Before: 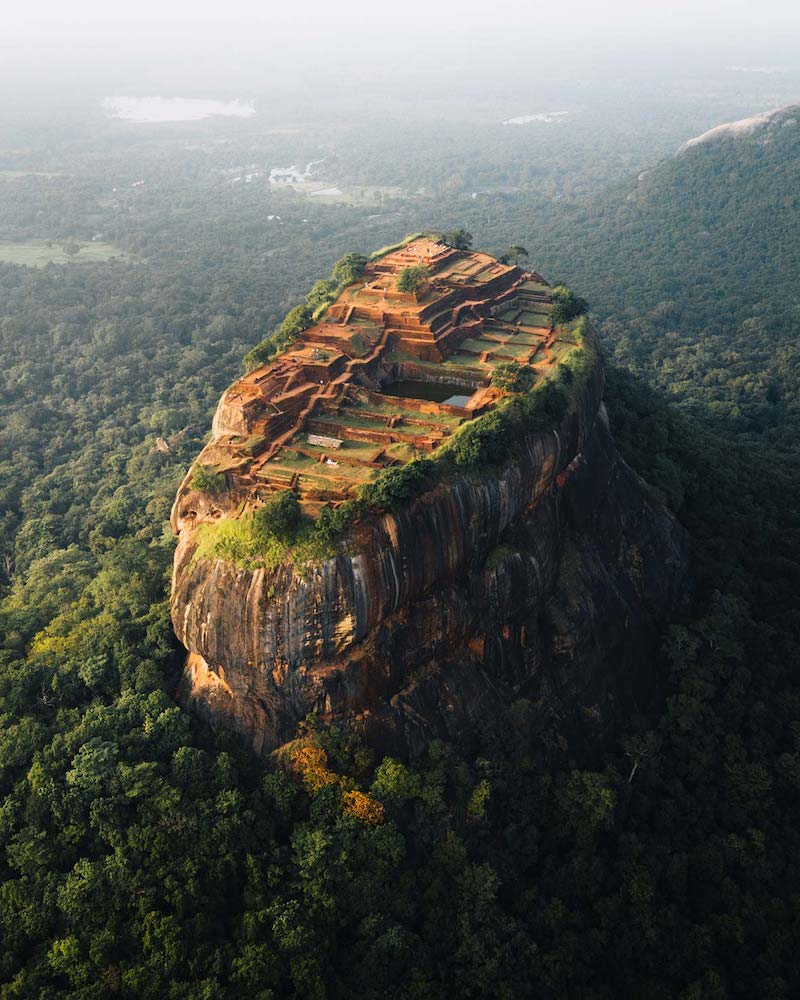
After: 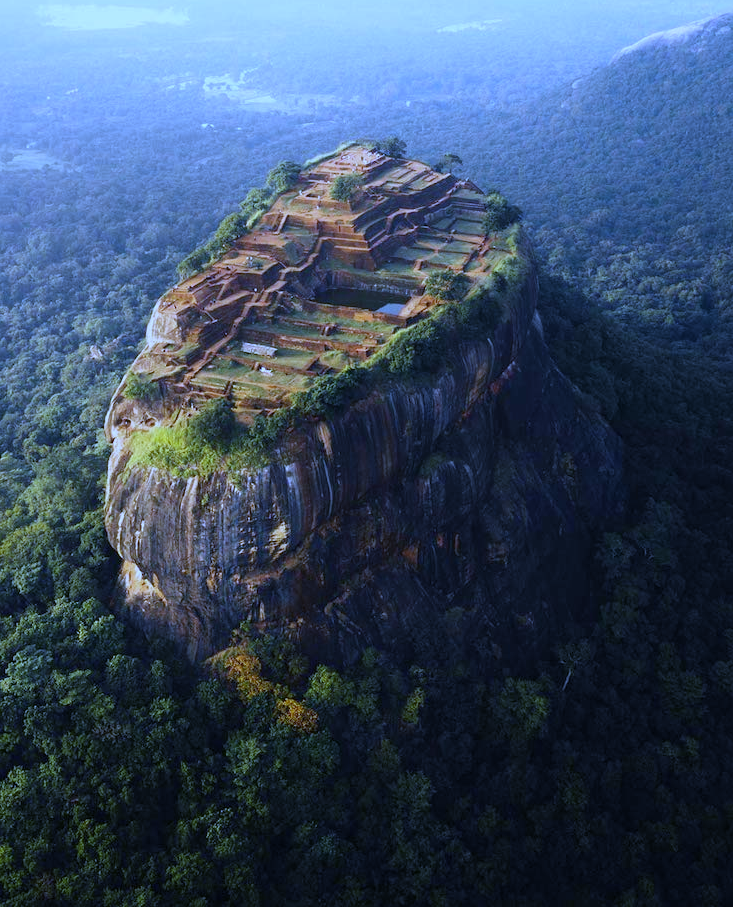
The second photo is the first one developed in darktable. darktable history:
crop and rotate: left 8.262%, top 9.226%
white balance: red 0.766, blue 1.537
